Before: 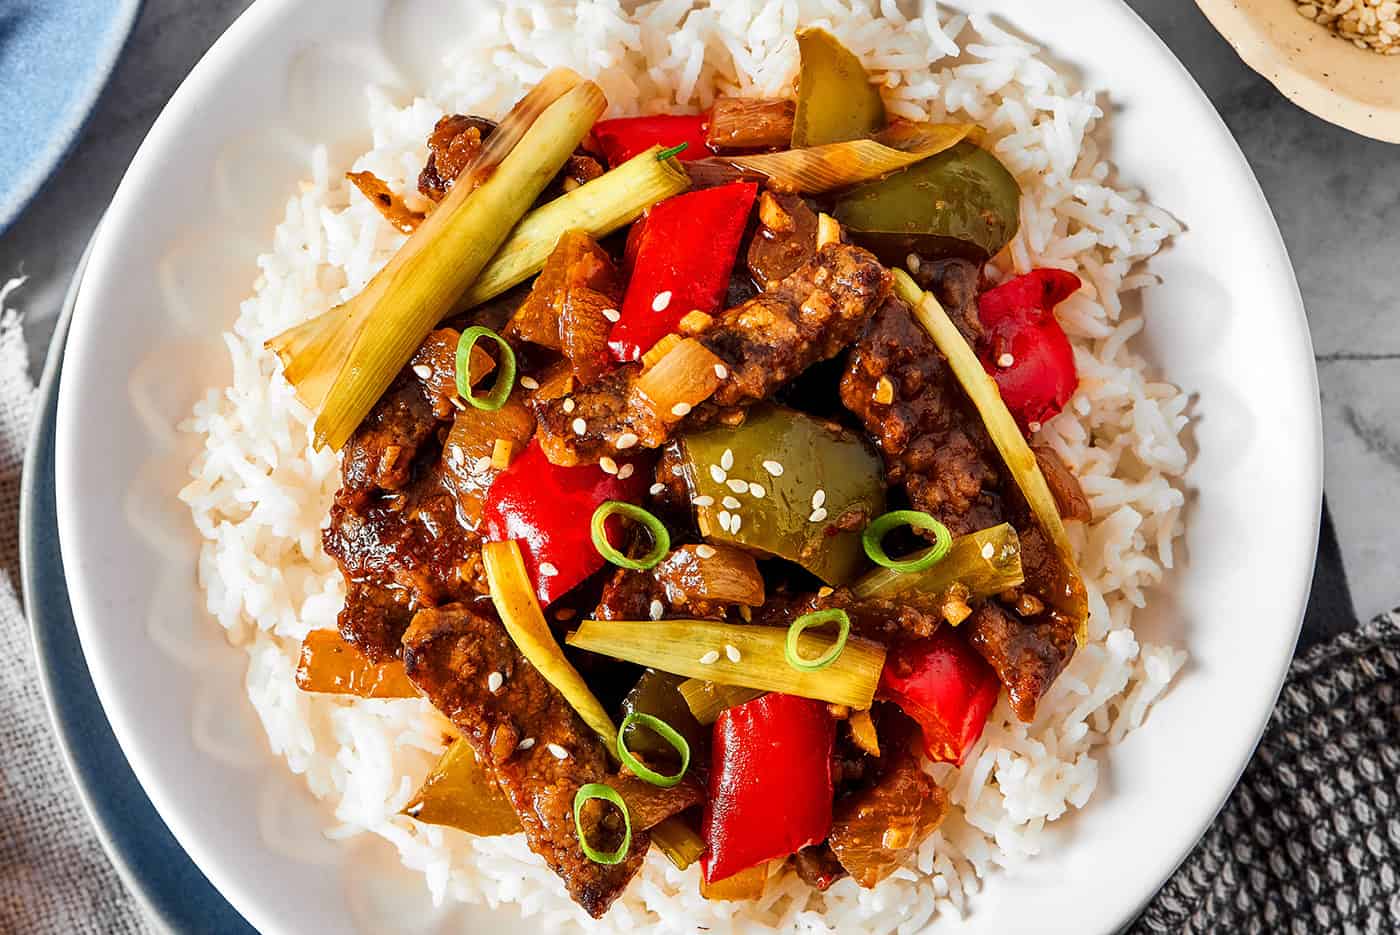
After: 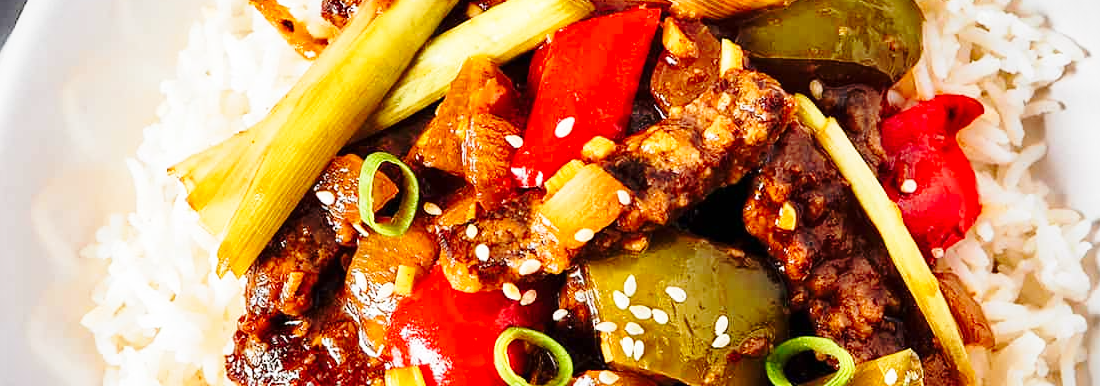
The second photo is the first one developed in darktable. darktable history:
crop: left 6.946%, top 18.628%, right 14.474%, bottom 40.004%
vignetting: fall-off start 99.57%, saturation 0.38, width/height ratio 1.319
base curve: curves: ch0 [(0, 0) (0.028, 0.03) (0.121, 0.232) (0.46, 0.748) (0.859, 0.968) (1, 1)], preserve colors none
